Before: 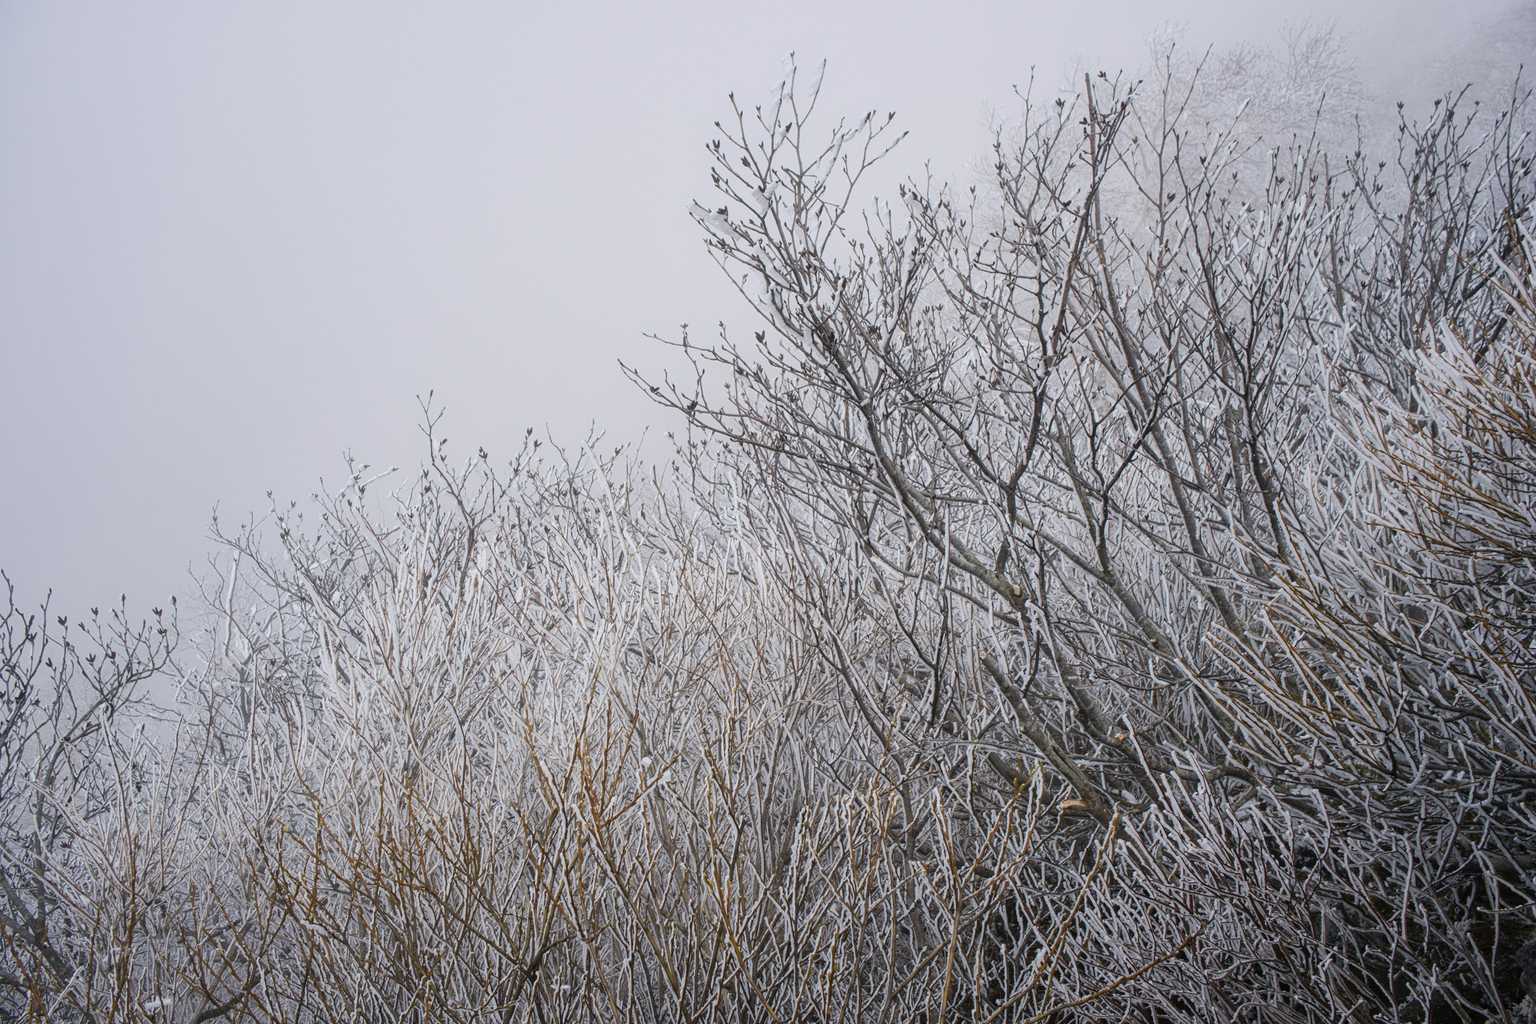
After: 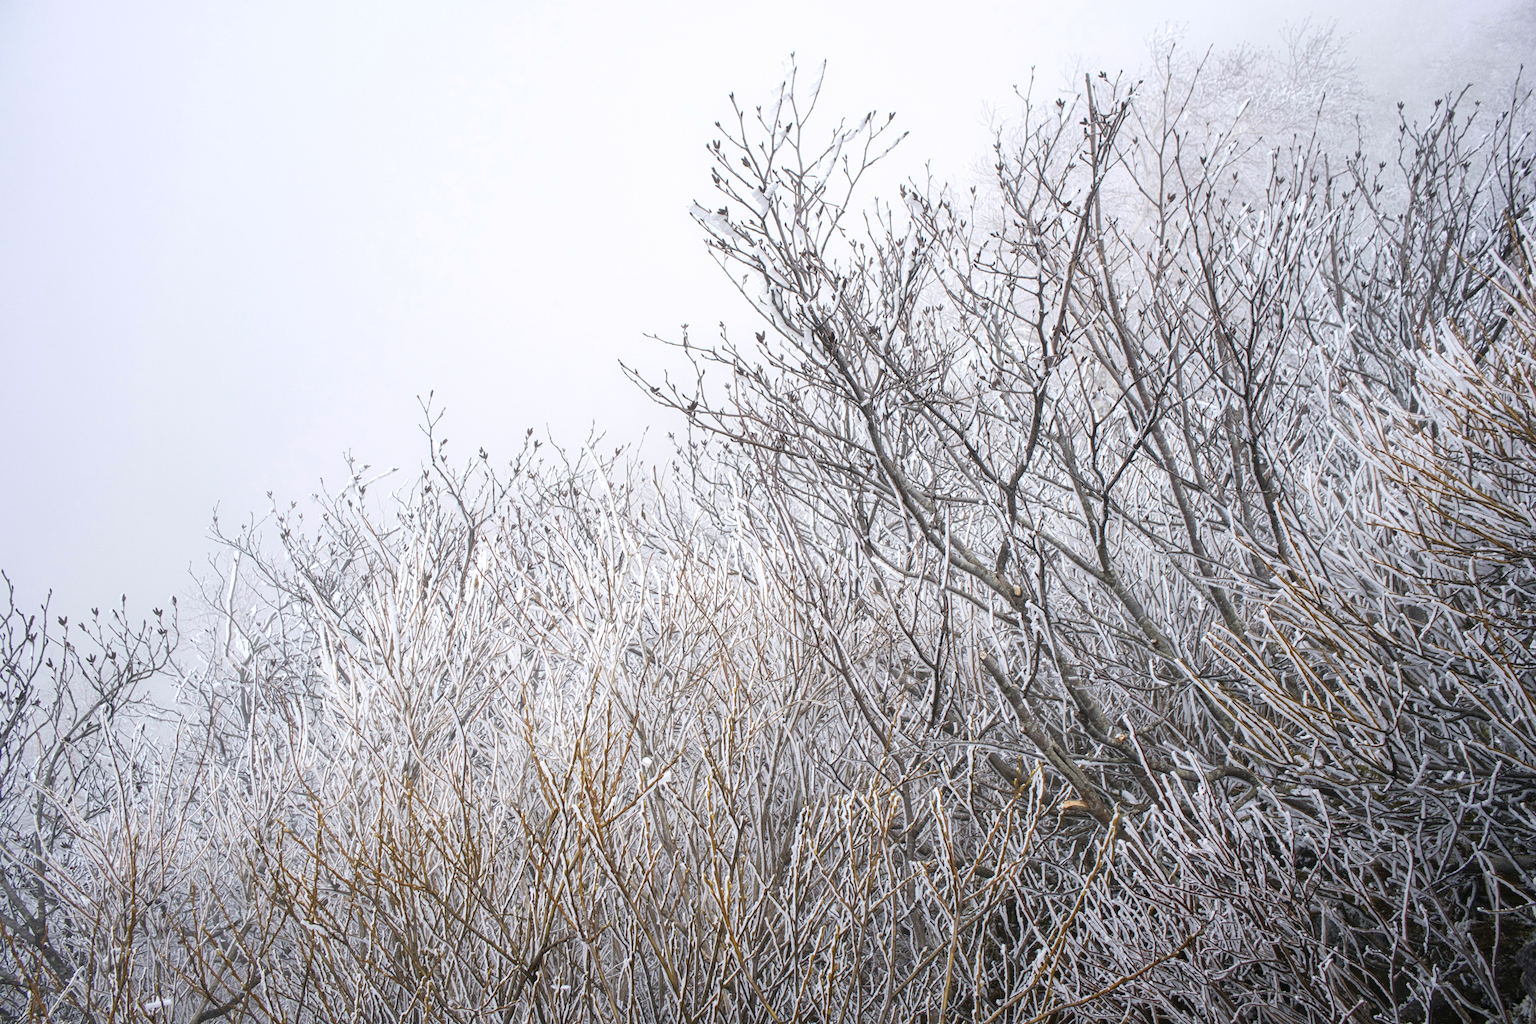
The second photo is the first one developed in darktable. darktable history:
exposure: exposure 0.566 EV, compensate highlight preservation false
